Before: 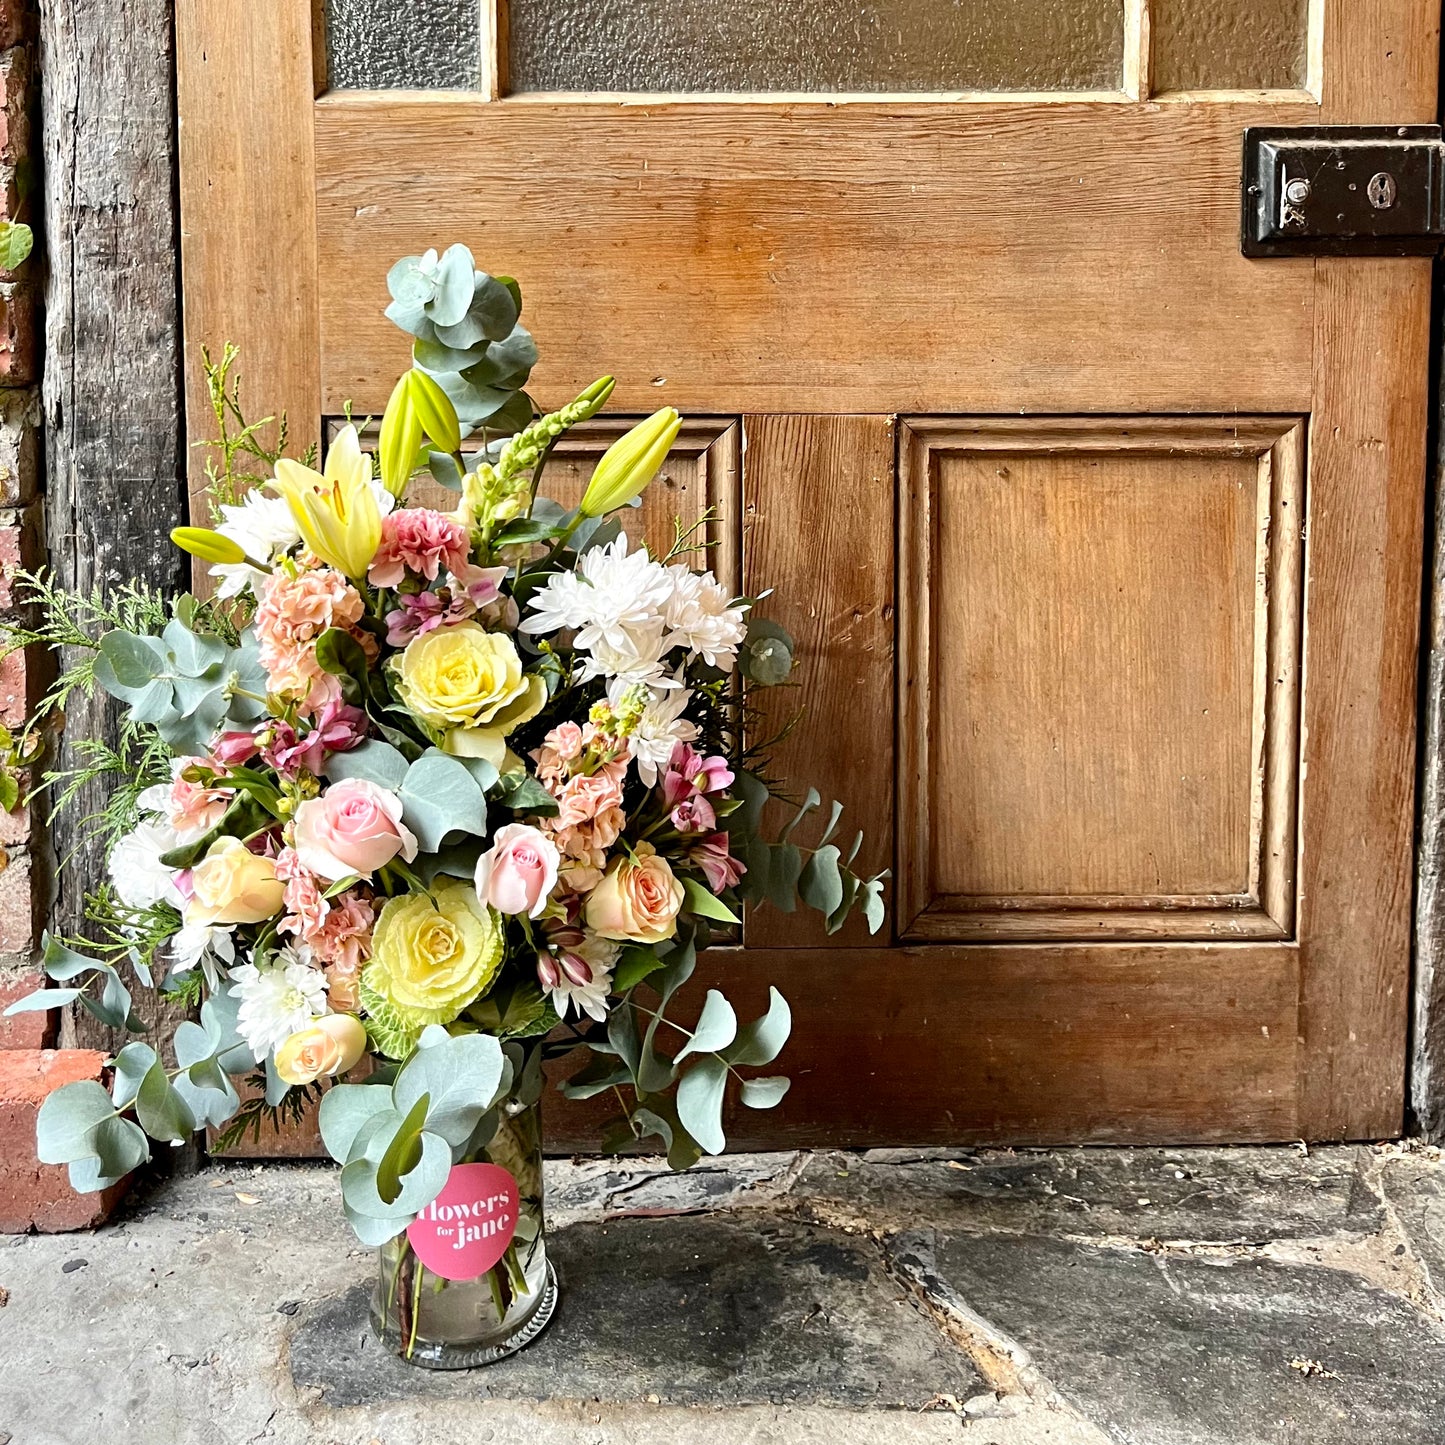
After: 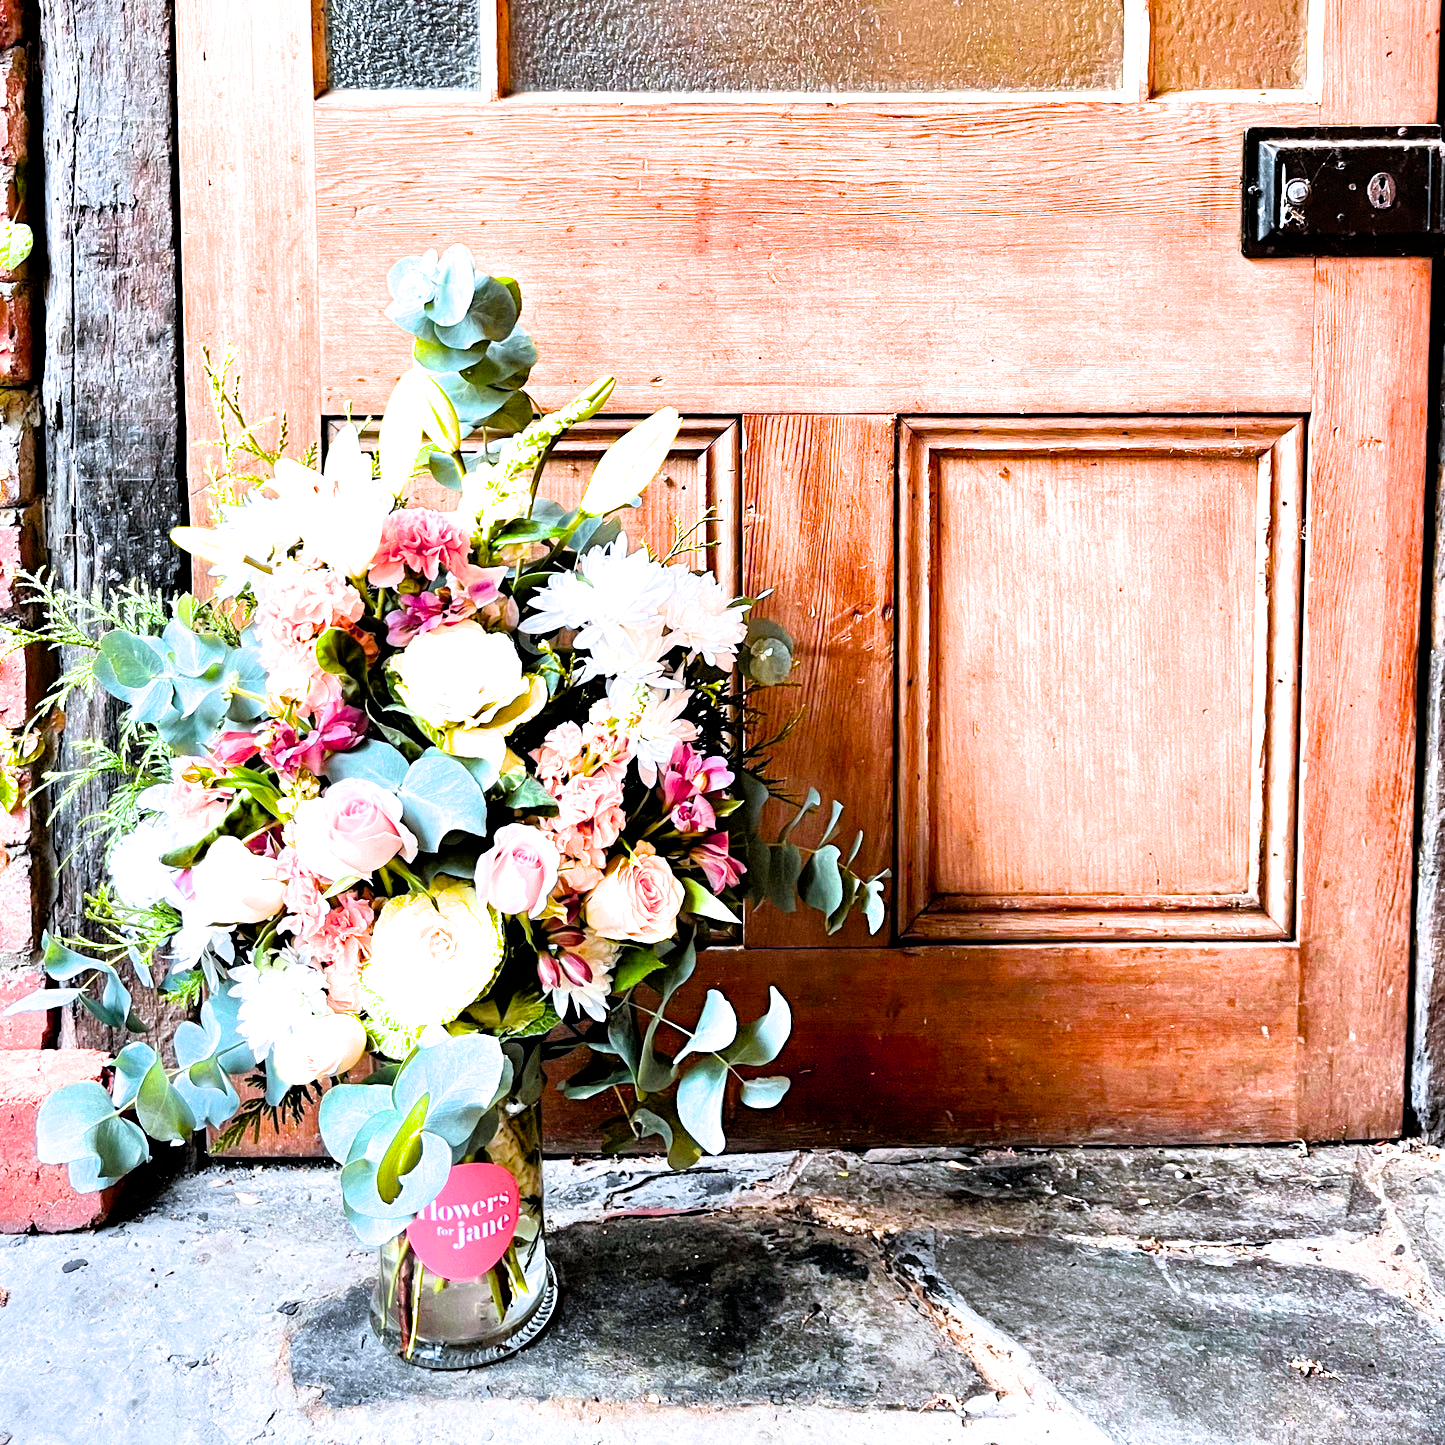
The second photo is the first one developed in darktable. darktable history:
filmic rgb: black relative exposure -3.64 EV, white relative exposure 2.44 EV, hardness 3.29
color calibration: output R [1.422, -0.35, -0.252, 0], output G [-0.238, 1.259, -0.084, 0], output B [-0.081, -0.196, 1.58, 0], output brightness [0.49, 0.671, -0.57, 0], illuminant same as pipeline (D50), adaptation none (bypass), saturation algorithm version 1 (2020)
